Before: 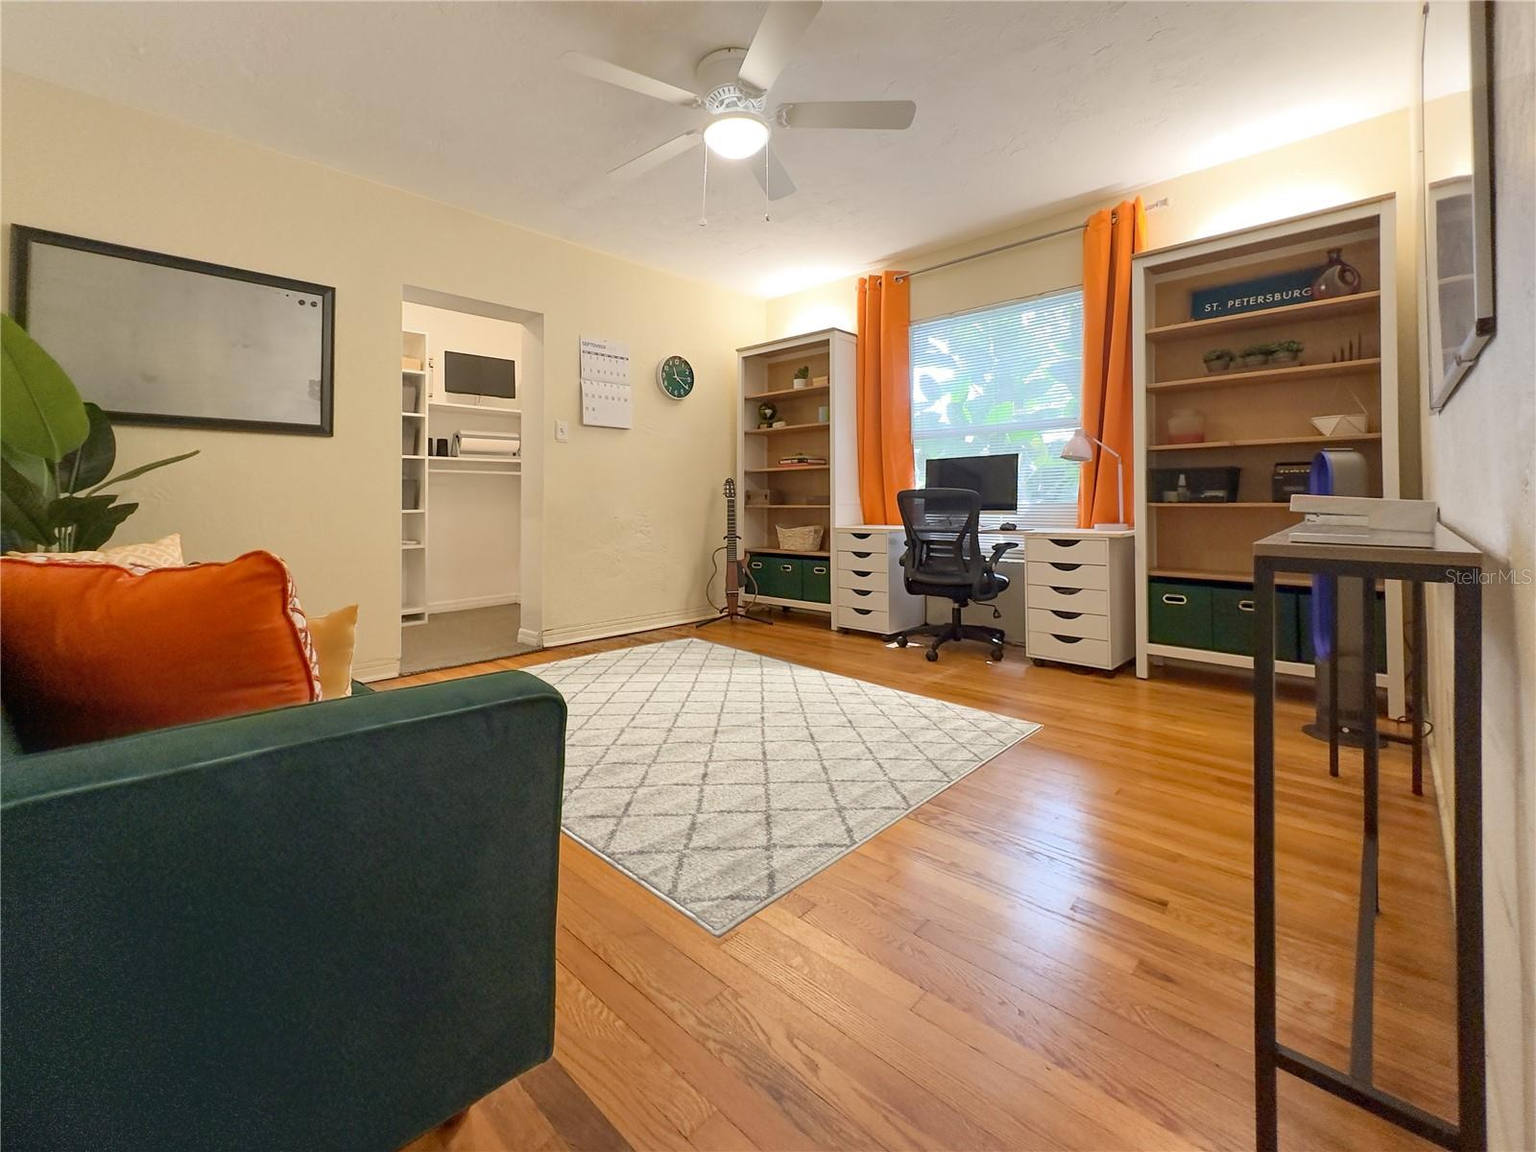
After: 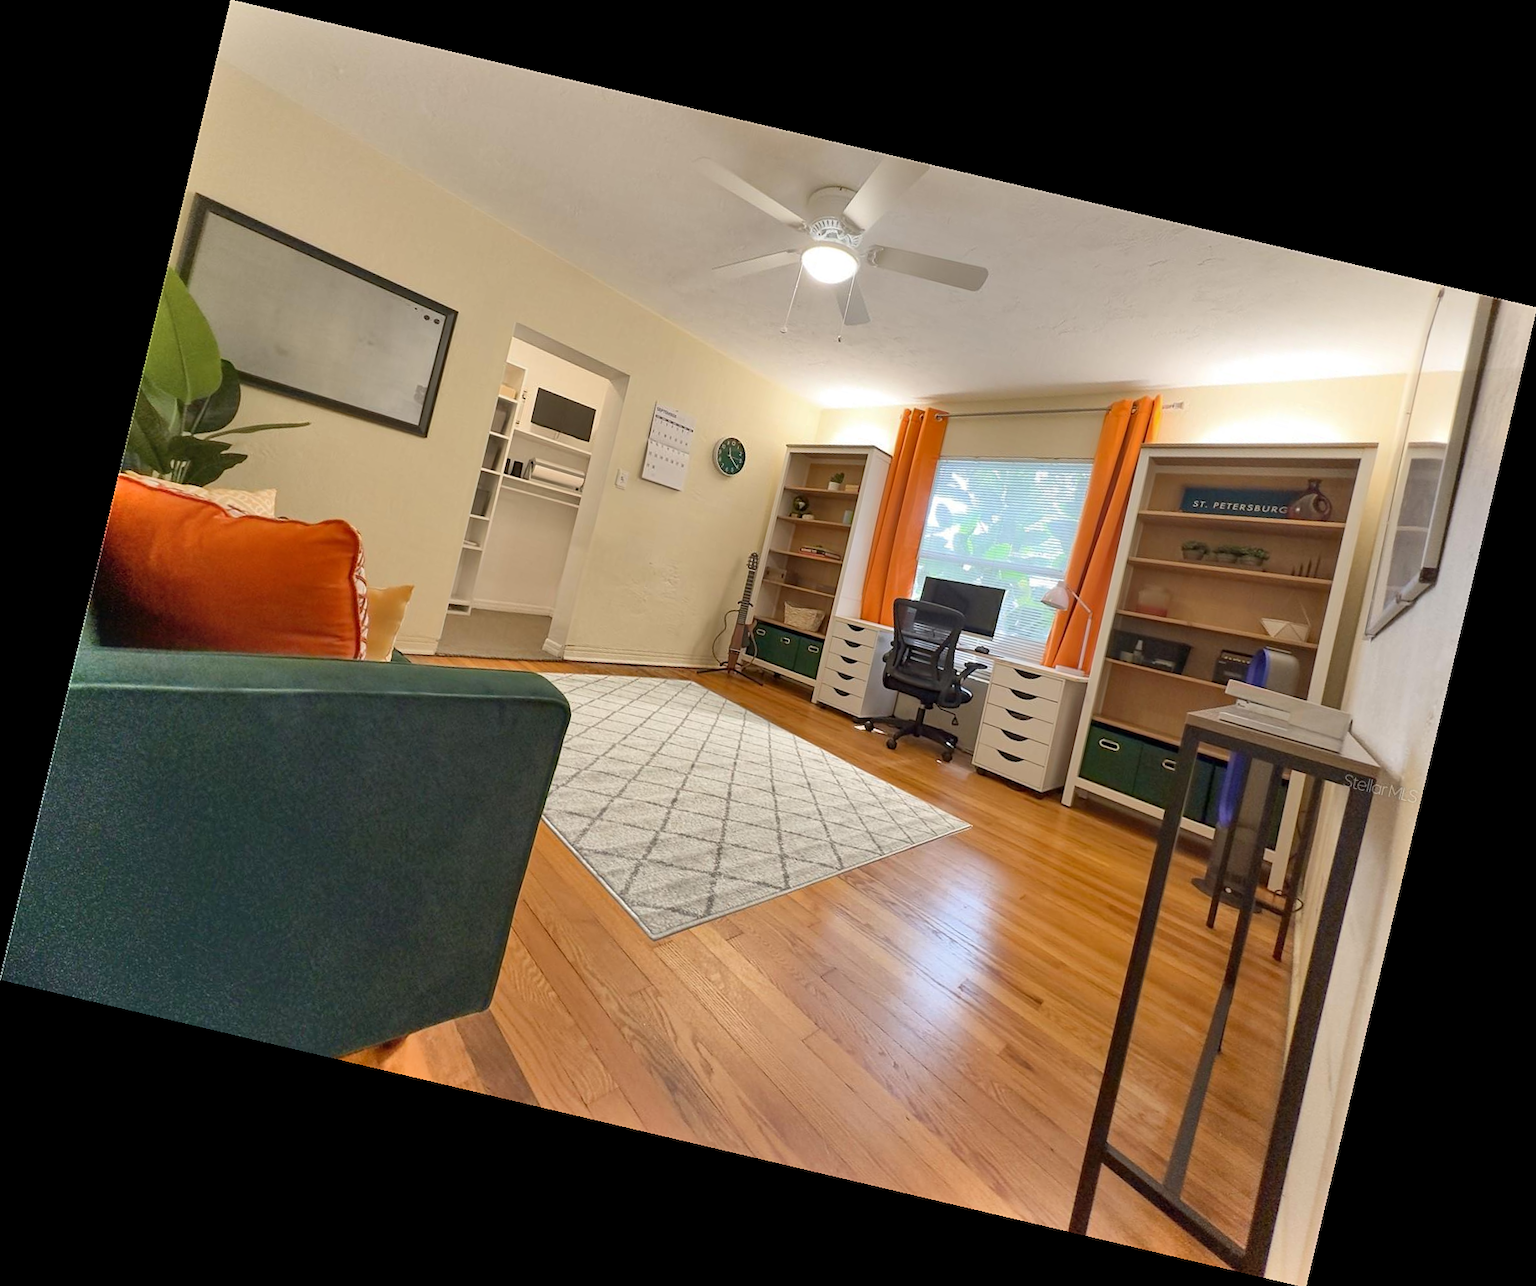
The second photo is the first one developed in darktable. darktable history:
shadows and highlights: low approximation 0.01, soften with gaussian
rotate and perspective: rotation 13.27°, automatic cropping off
